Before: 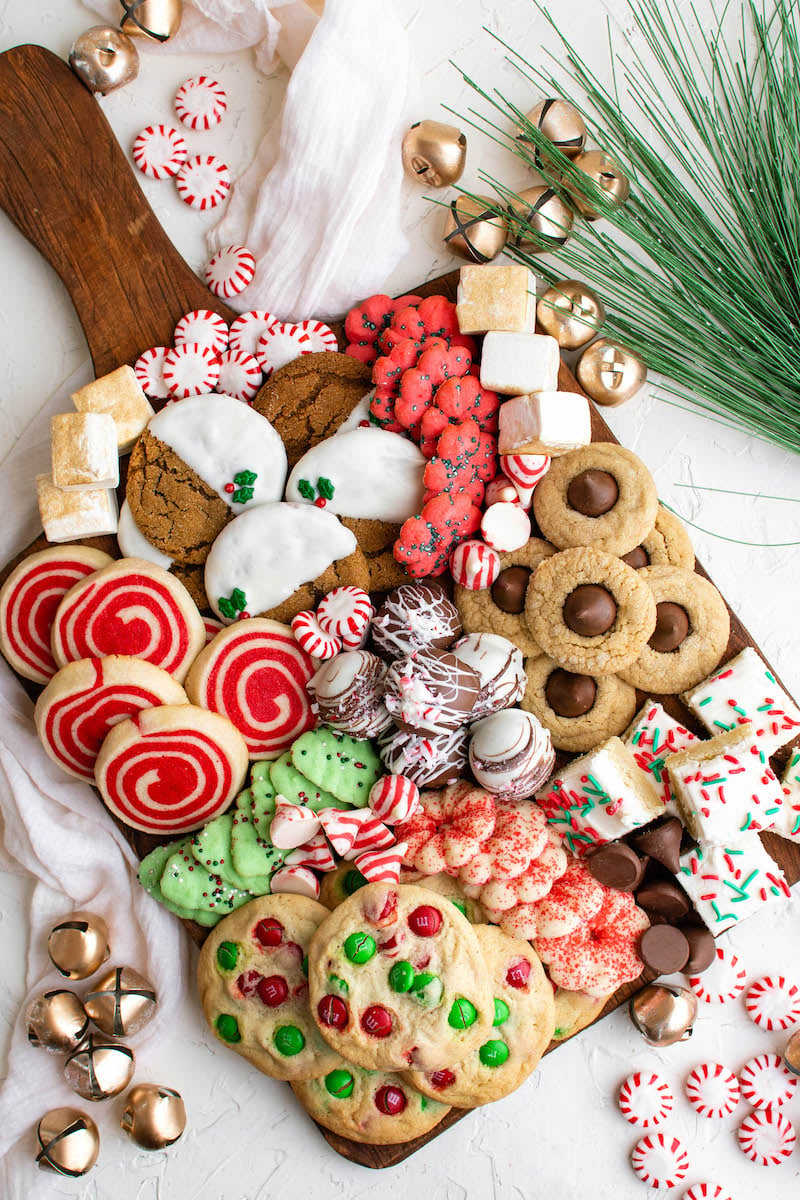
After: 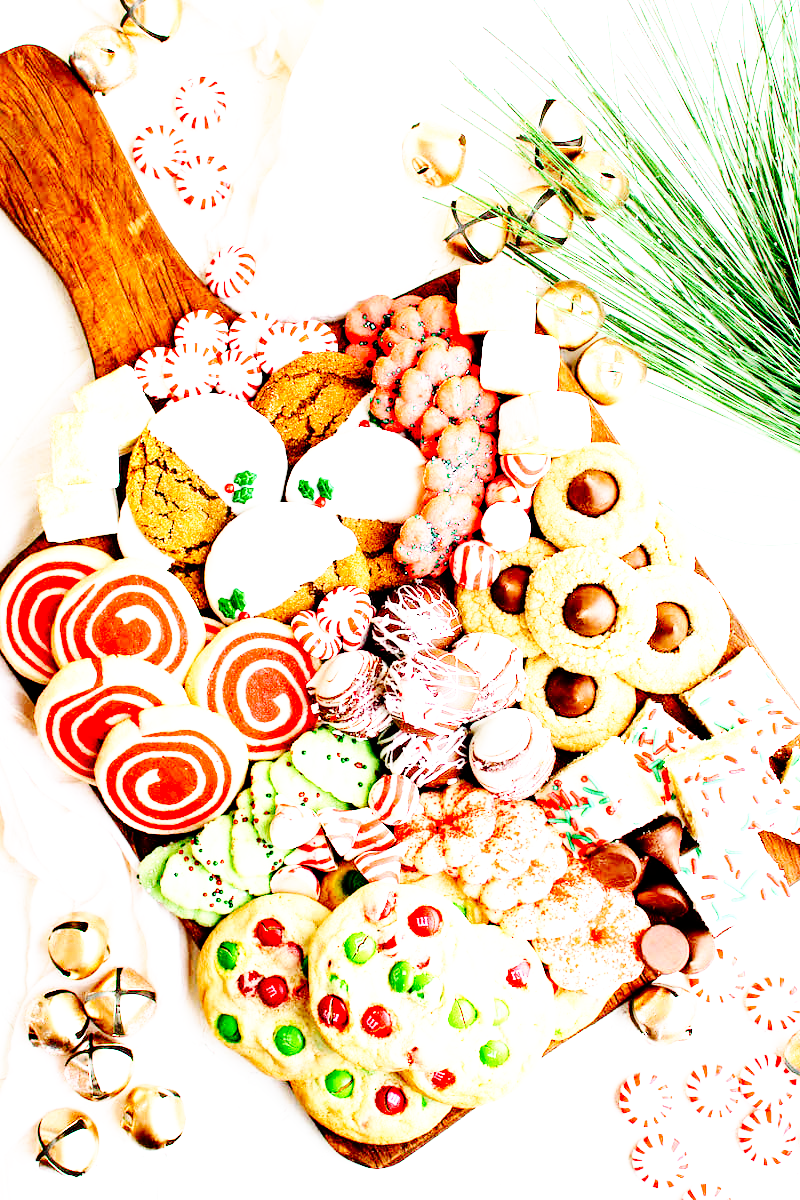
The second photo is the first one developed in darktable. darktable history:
tone curve: curves: ch0 [(0, 0) (0.003, 0) (0.011, 0.001) (0.025, 0.003) (0.044, 0.005) (0.069, 0.012) (0.1, 0.023) (0.136, 0.039) (0.177, 0.088) (0.224, 0.15) (0.277, 0.24) (0.335, 0.337) (0.399, 0.437) (0.468, 0.535) (0.543, 0.629) (0.623, 0.71) (0.709, 0.782) (0.801, 0.856) (0.898, 0.94) (1, 1)], preserve colors none
exposure: black level correction 0, exposure 0.7 EV, compensate exposure bias true, compensate highlight preservation false
base curve: curves: ch0 [(0, 0) (0.007, 0.004) (0.027, 0.03) (0.046, 0.07) (0.207, 0.54) (0.442, 0.872) (0.673, 0.972) (1, 1)], preserve colors none
color balance: contrast 10%
